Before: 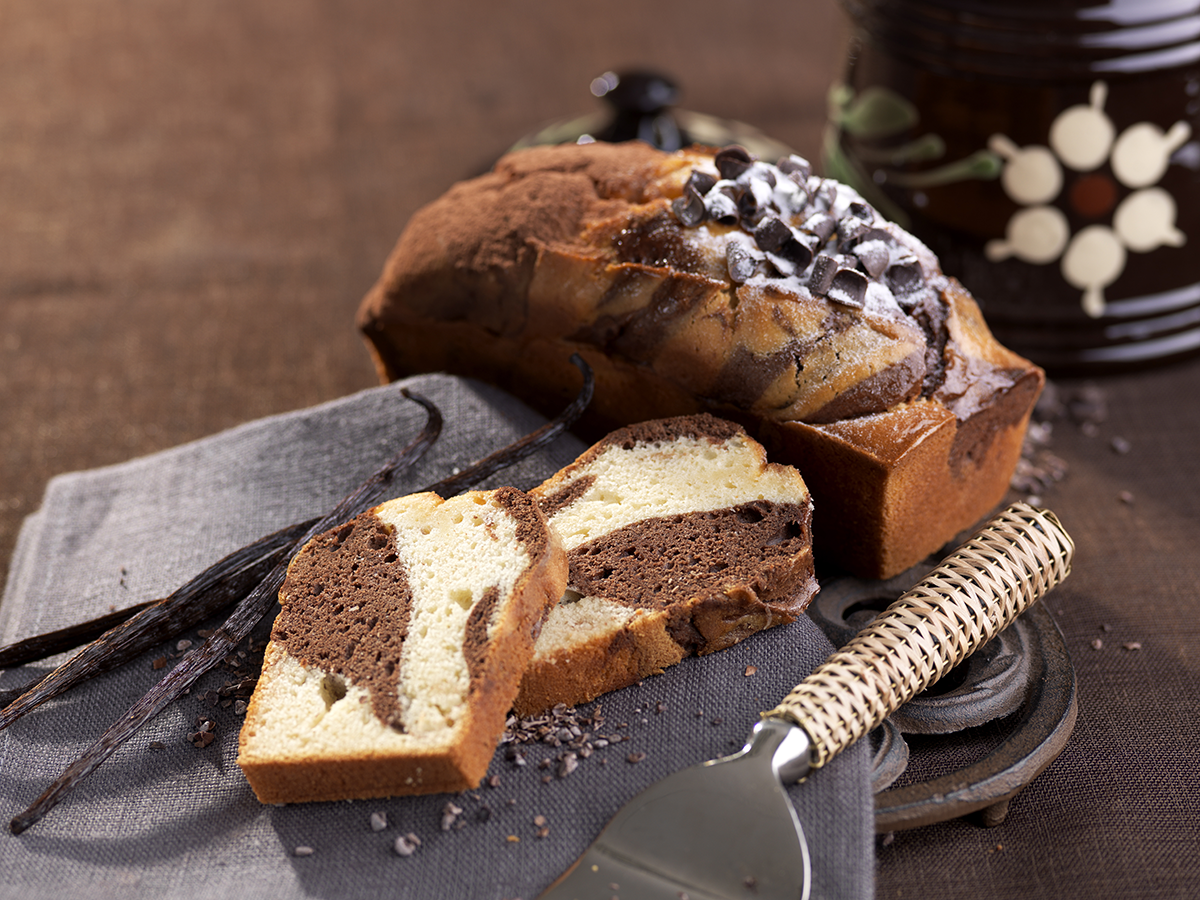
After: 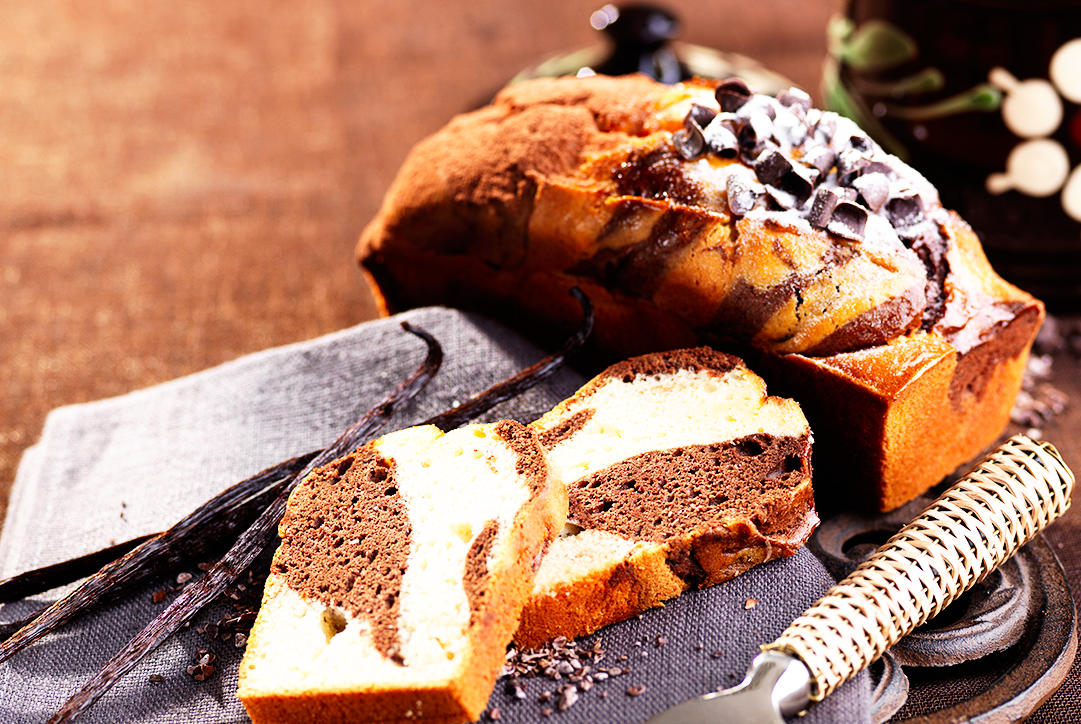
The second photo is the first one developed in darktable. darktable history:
base curve: curves: ch0 [(0, 0) (0.007, 0.004) (0.027, 0.03) (0.046, 0.07) (0.207, 0.54) (0.442, 0.872) (0.673, 0.972) (1, 1)], preserve colors none
crop: top 7.551%, right 9.898%, bottom 11.909%
